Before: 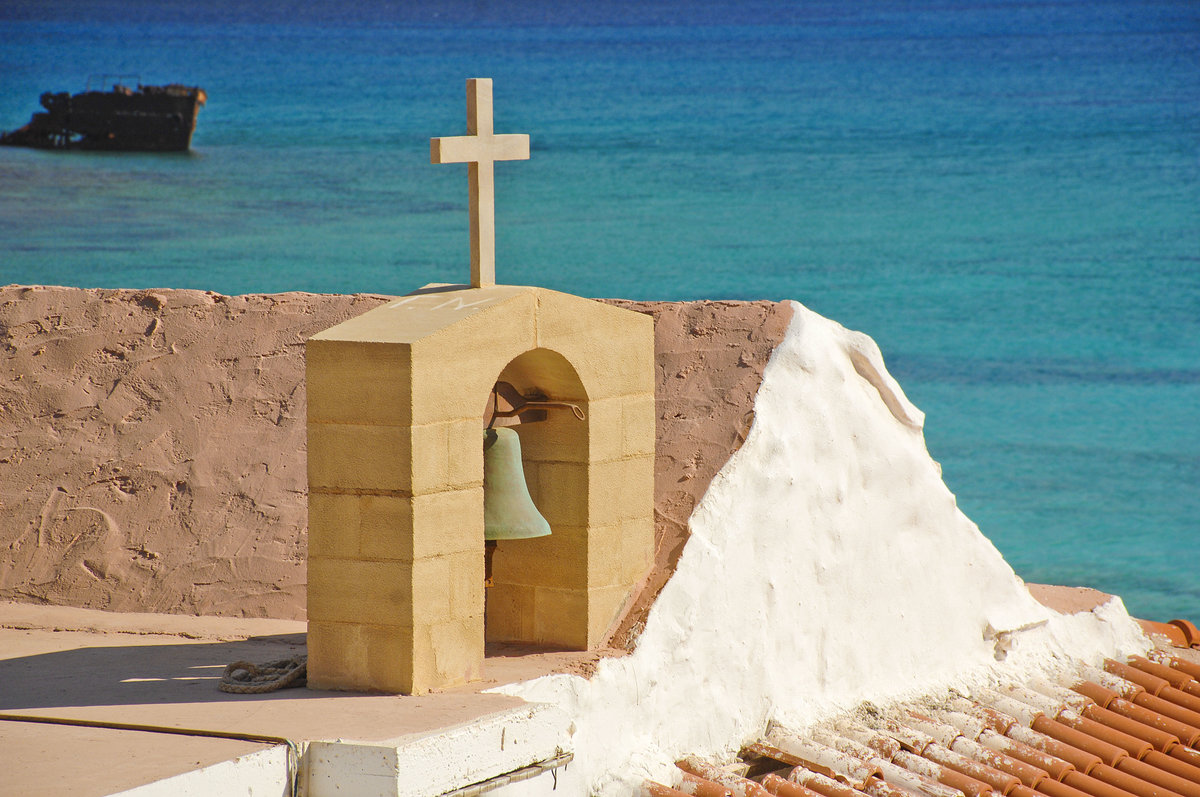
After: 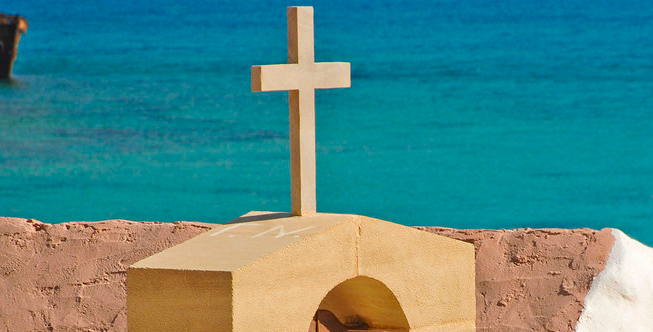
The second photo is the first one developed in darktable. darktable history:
crop: left 14.936%, top 9.12%, right 30.638%, bottom 49.16%
